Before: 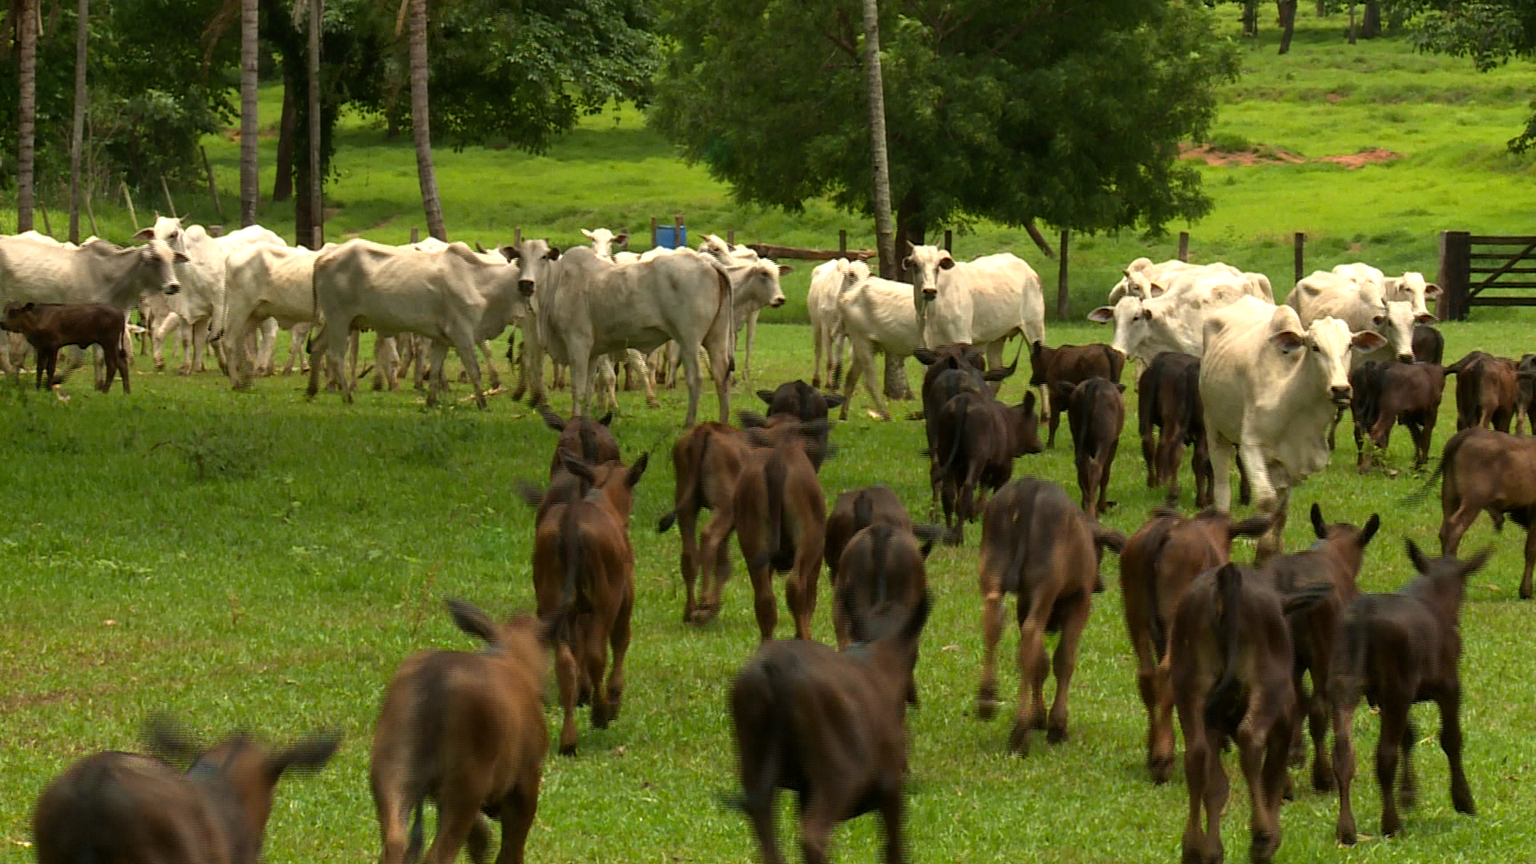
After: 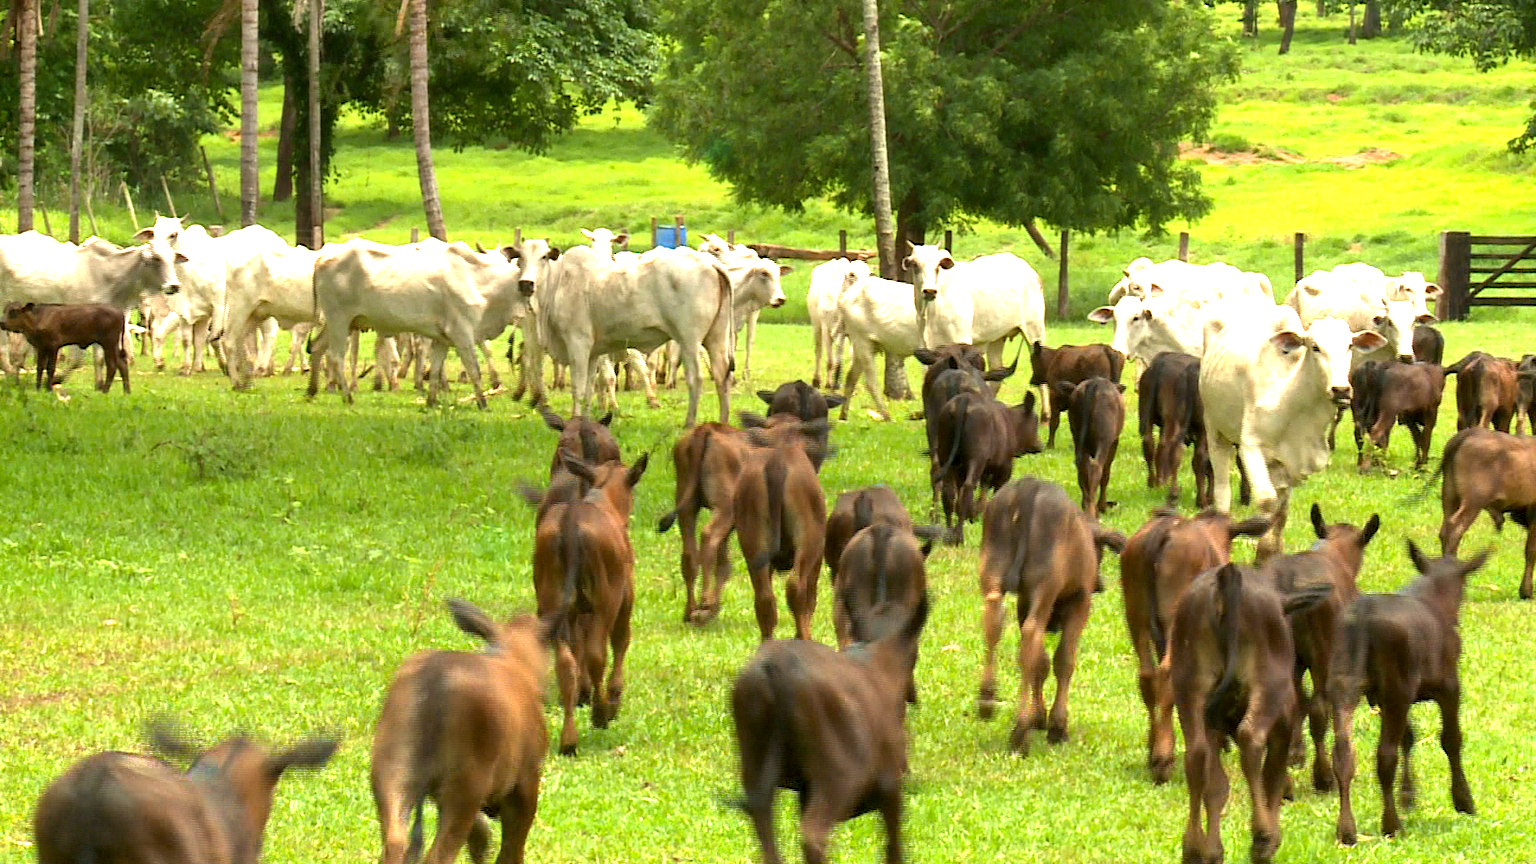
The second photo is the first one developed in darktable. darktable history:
exposure: black level correction 0.001, exposure 1.725 EV, compensate highlight preservation false
